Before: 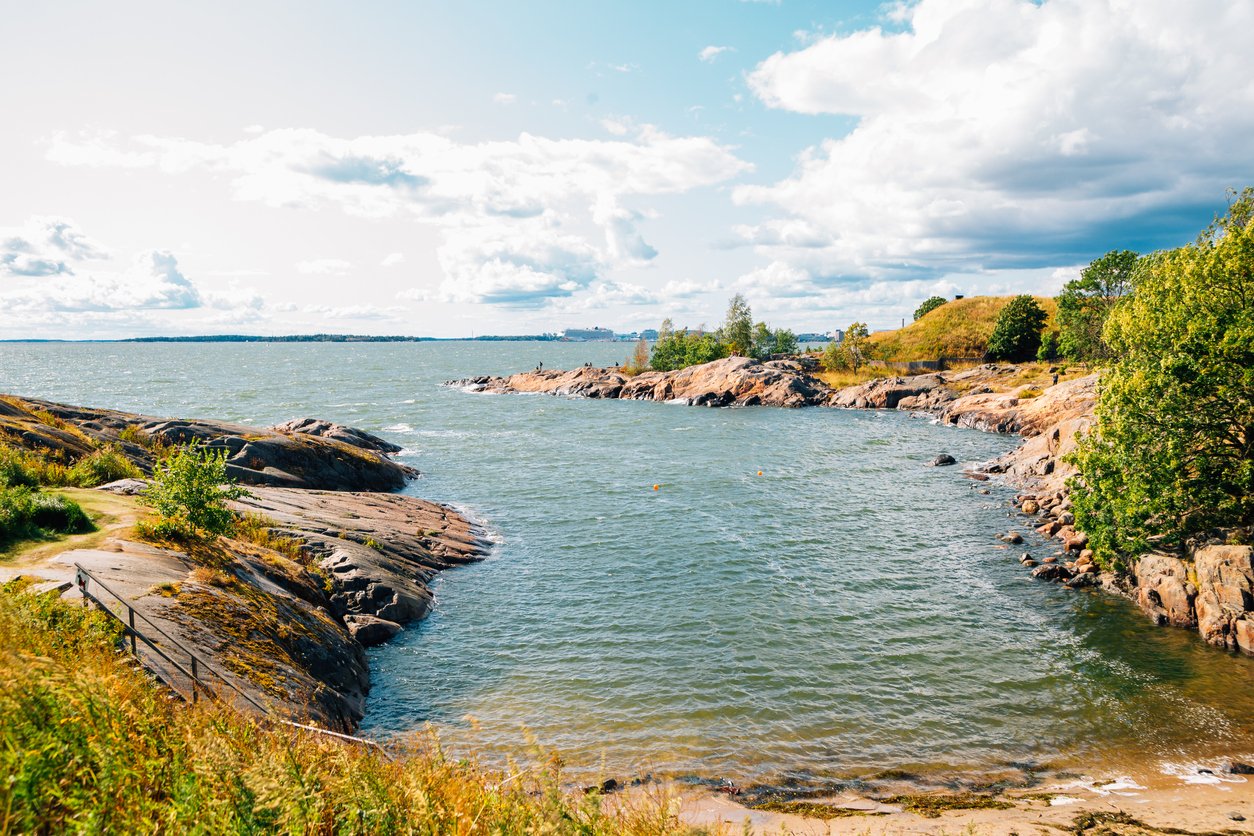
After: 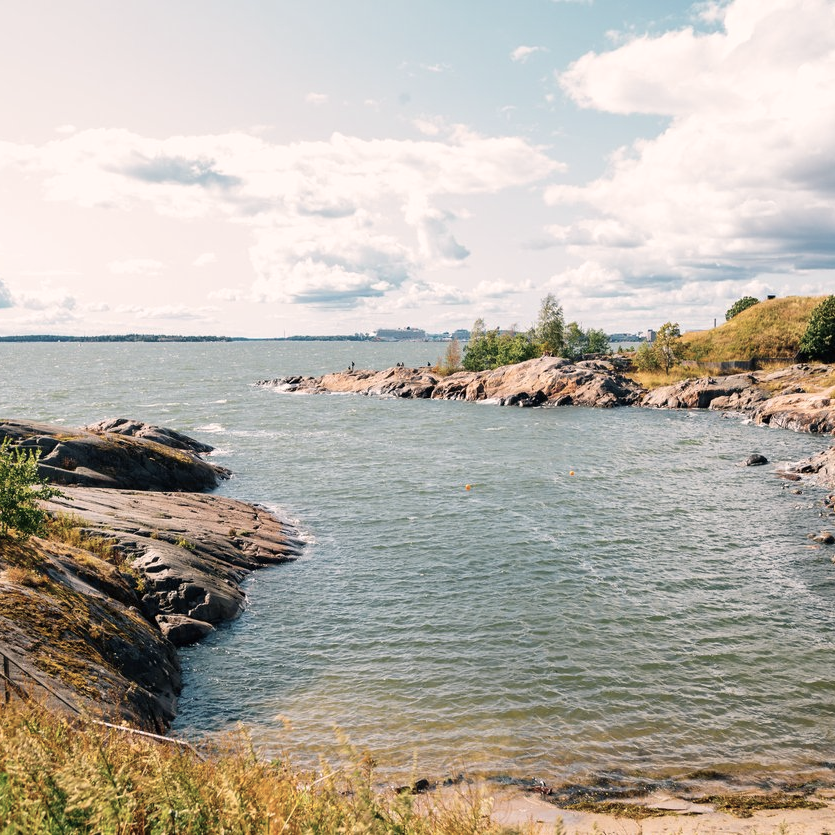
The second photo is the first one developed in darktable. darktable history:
crop and rotate: left 15.055%, right 18.278%
color correction: highlights a* 5.59, highlights b* 5.24, saturation 0.68
